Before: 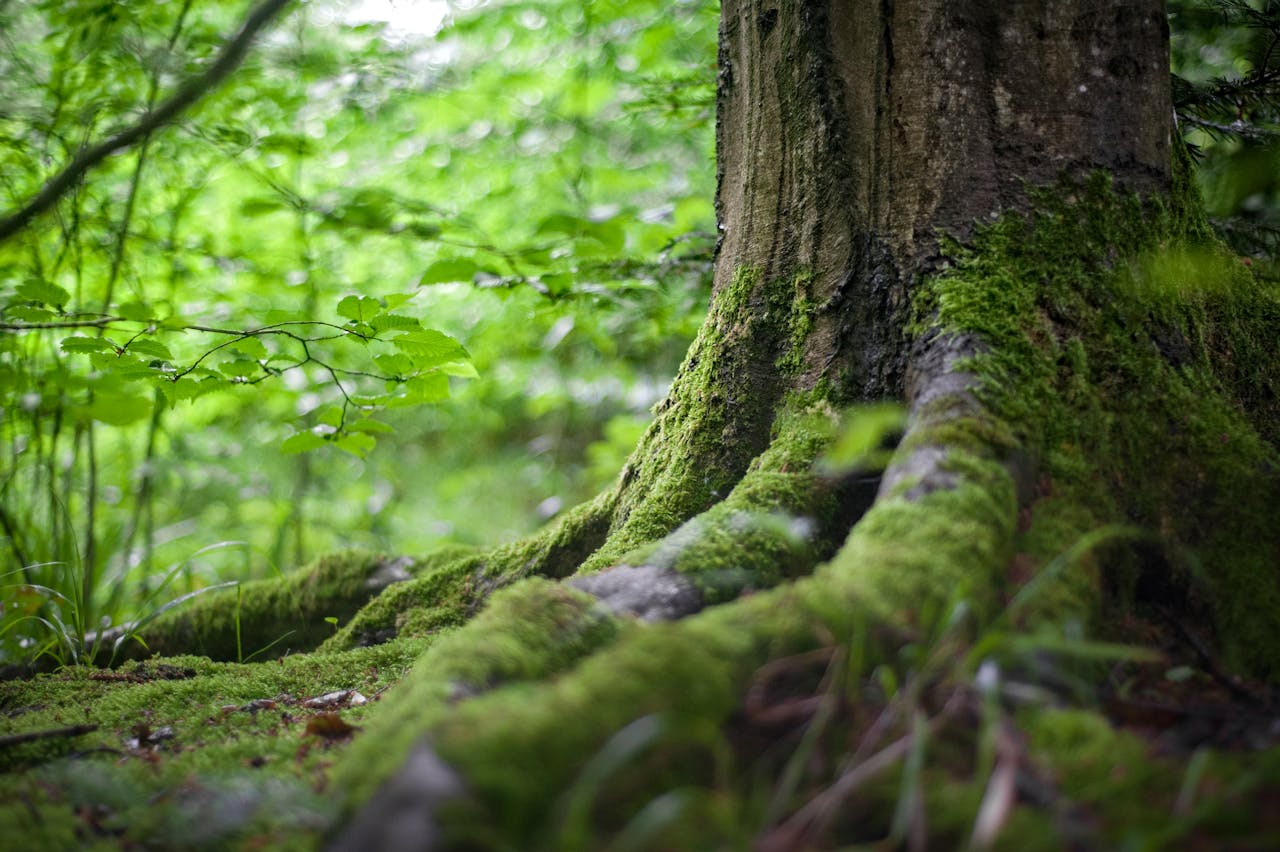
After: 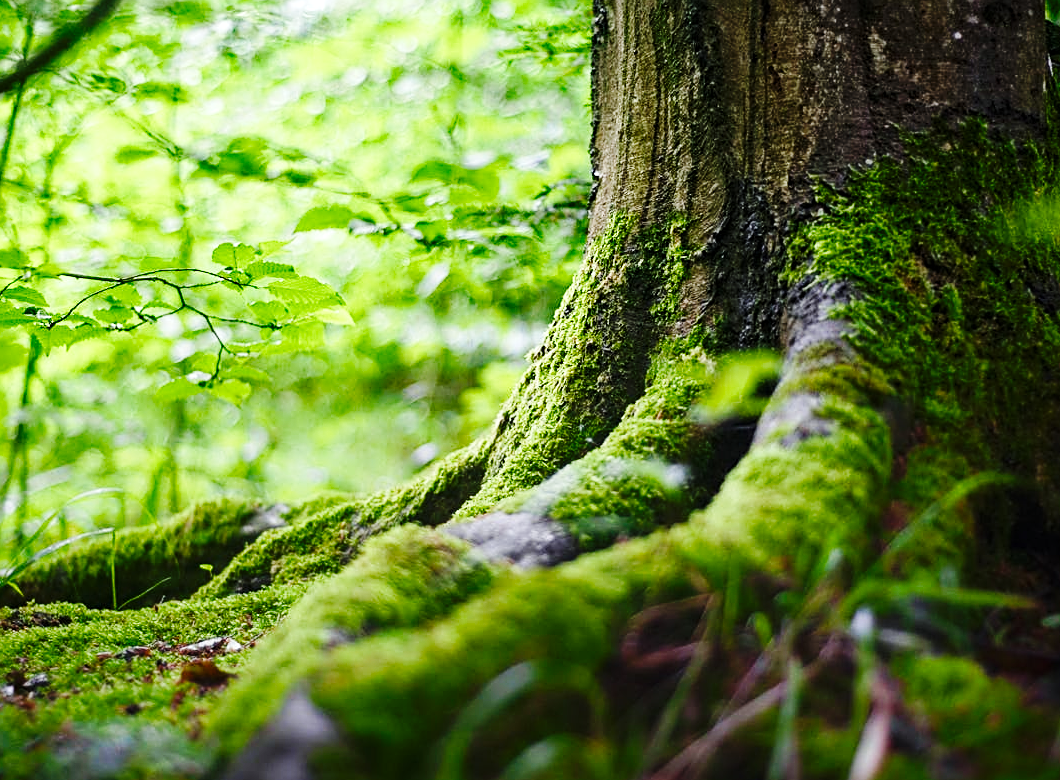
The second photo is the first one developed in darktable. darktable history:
base curve: curves: ch0 [(0, 0) (0.036, 0.025) (0.121, 0.166) (0.206, 0.329) (0.605, 0.79) (1, 1)], preserve colors none
white balance: red 0.978, blue 0.999
sharpen: on, module defaults
color balance rgb: linear chroma grading › shadows 32%, linear chroma grading › global chroma -2%, linear chroma grading › mid-tones 4%, perceptual saturation grading › global saturation -2%, perceptual saturation grading › highlights -8%, perceptual saturation grading › mid-tones 8%, perceptual saturation grading › shadows 4%, perceptual brilliance grading › highlights 8%, perceptual brilliance grading › mid-tones 4%, perceptual brilliance grading › shadows 2%, global vibrance 16%, saturation formula JzAzBz (2021)
crop: left 9.807%, top 6.259%, right 7.334%, bottom 2.177%
